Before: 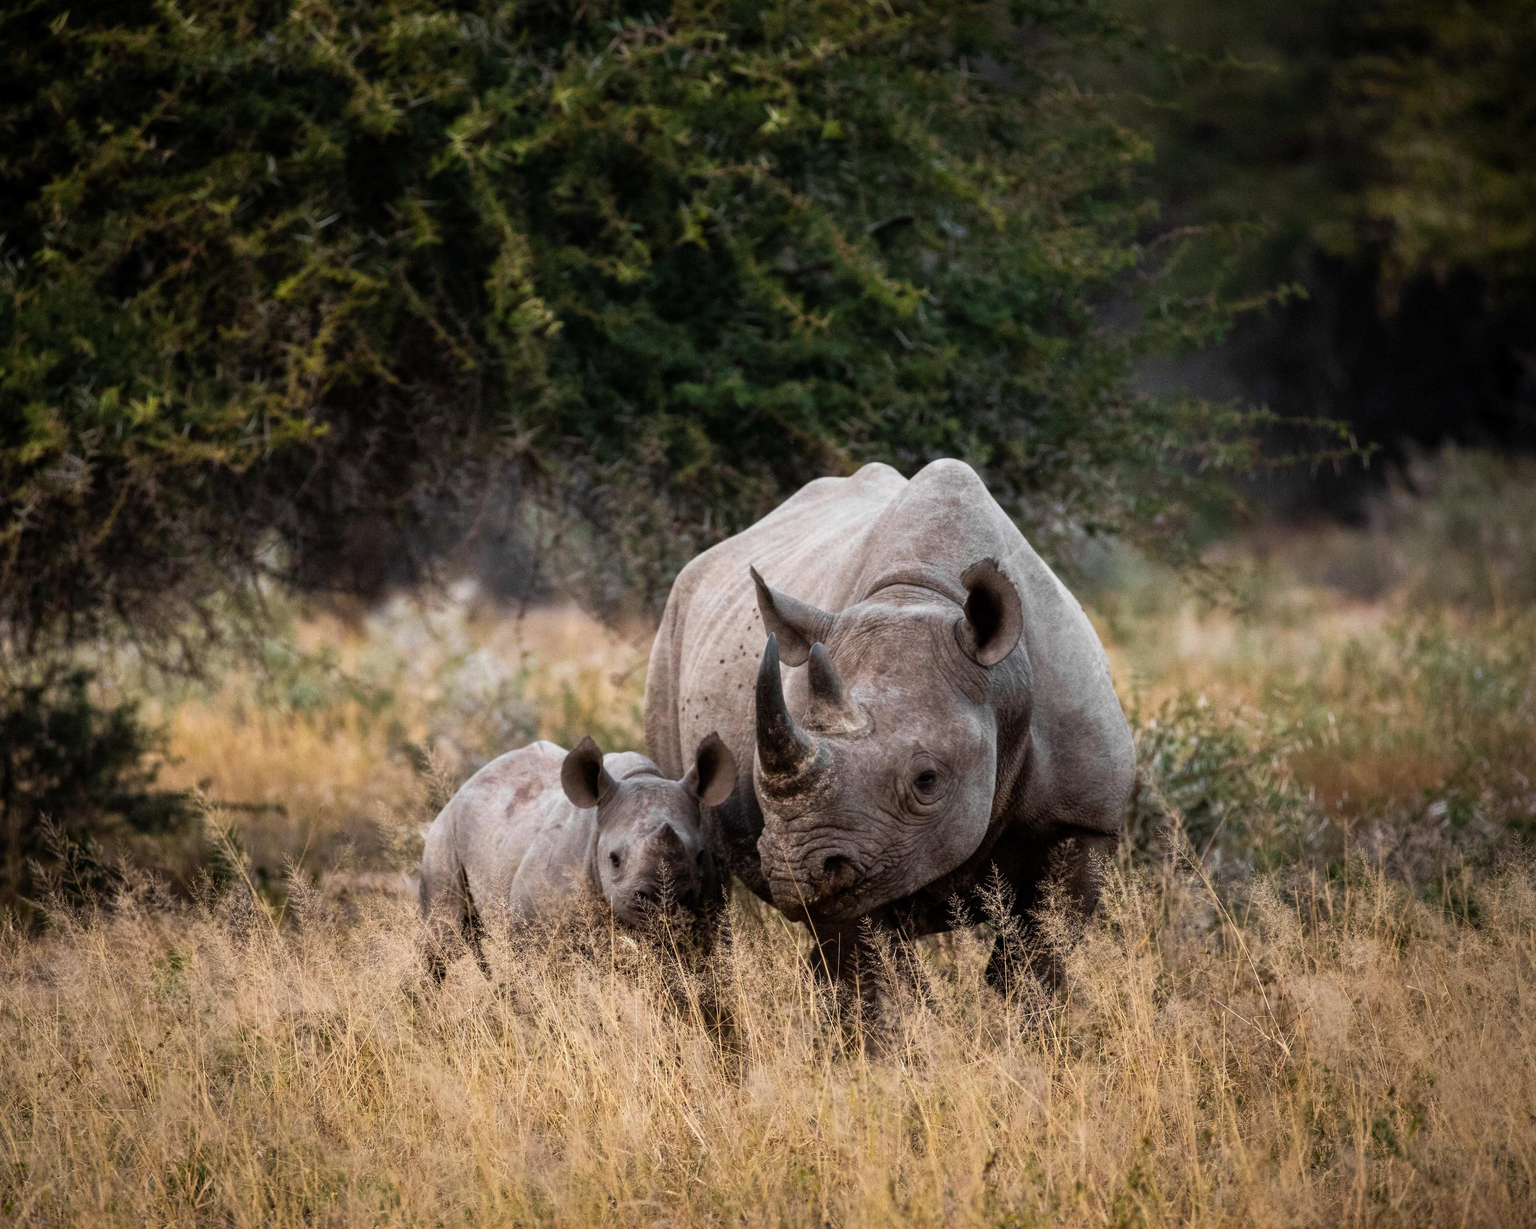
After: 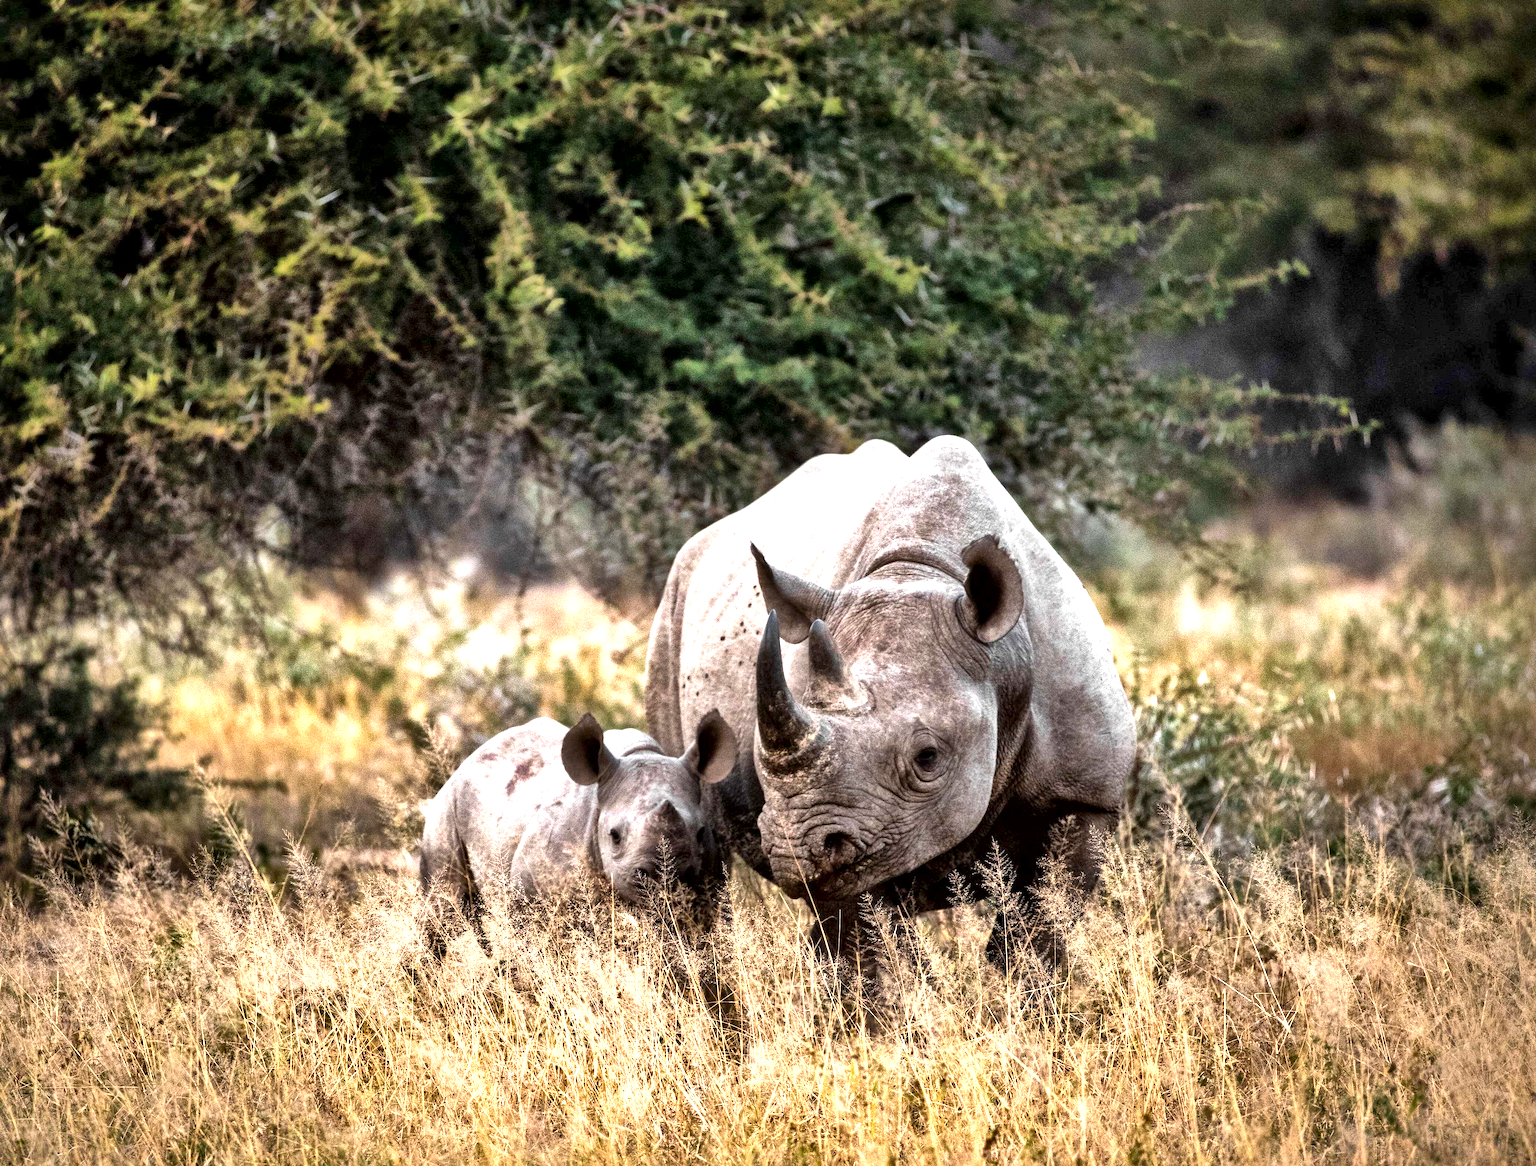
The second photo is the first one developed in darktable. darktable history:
crop and rotate: top 1.938%, bottom 3.087%
local contrast: mode bilateral grid, contrast 99, coarseness 99, detail 165%, midtone range 0.2
exposure: black level correction 0, exposure 1.104 EV, compensate highlight preservation false
shadows and highlights: soften with gaussian
